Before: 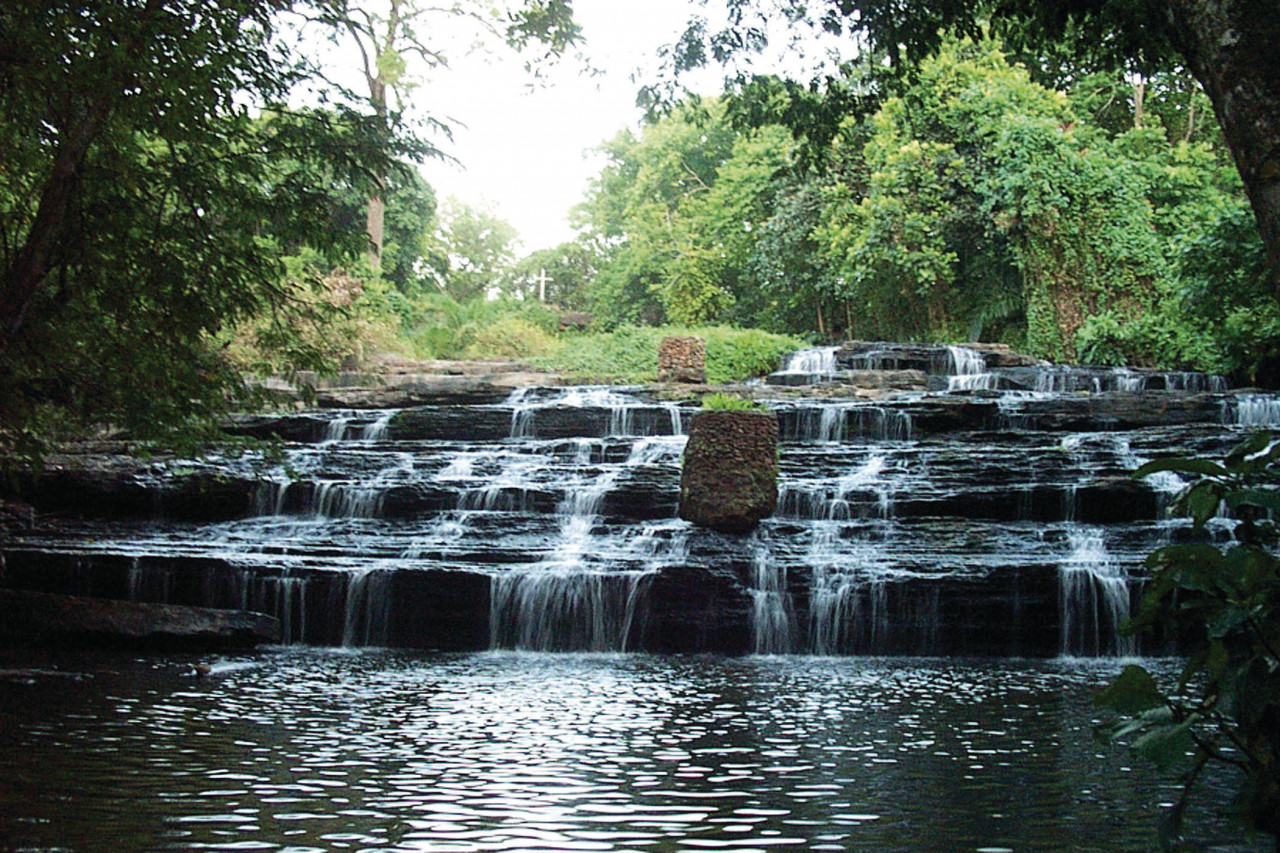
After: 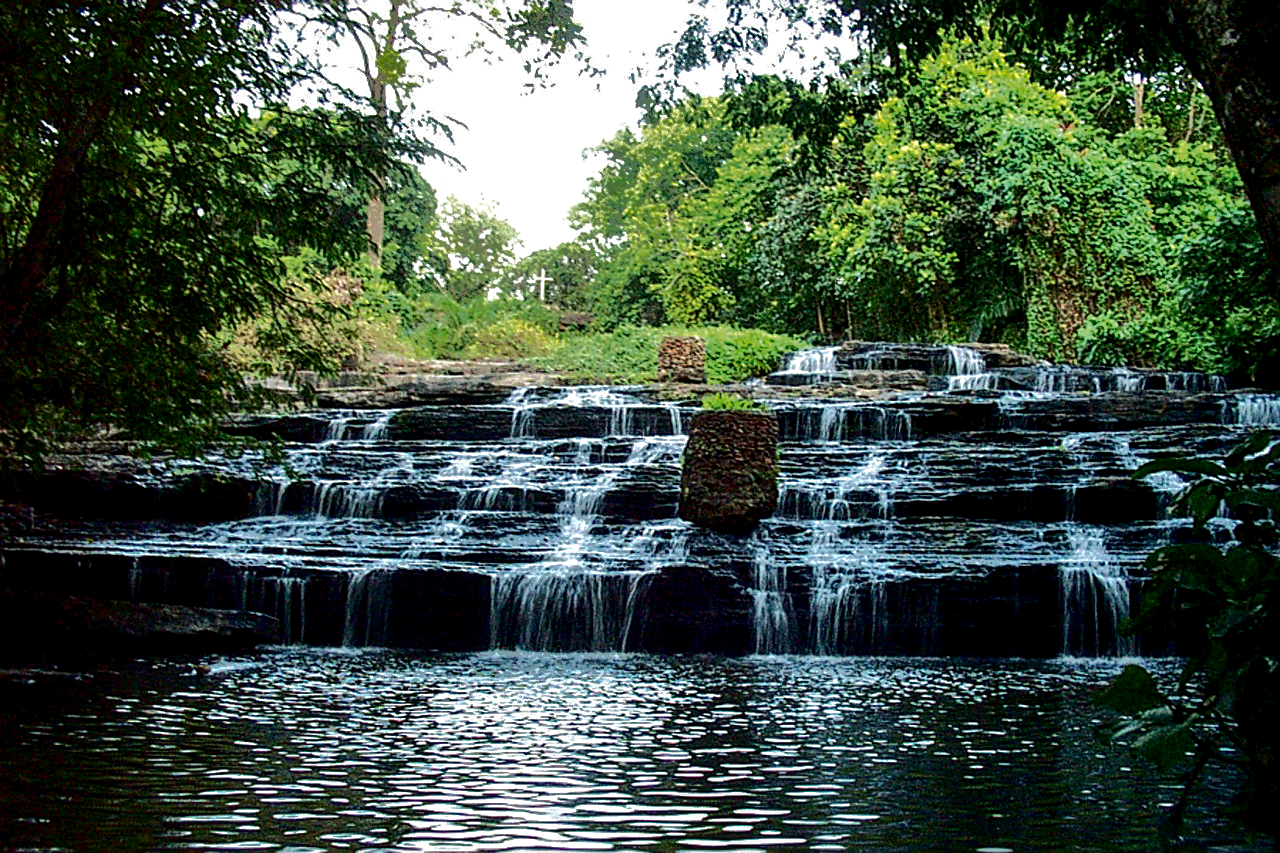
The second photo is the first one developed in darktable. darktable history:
contrast brightness saturation: contrast 0.224, brightness -0.192, saturation 0.236
local contrast: detail 153%
sharpen: on, module defaults
shadows and highlights: shadows 38.7, highlights -74.29
